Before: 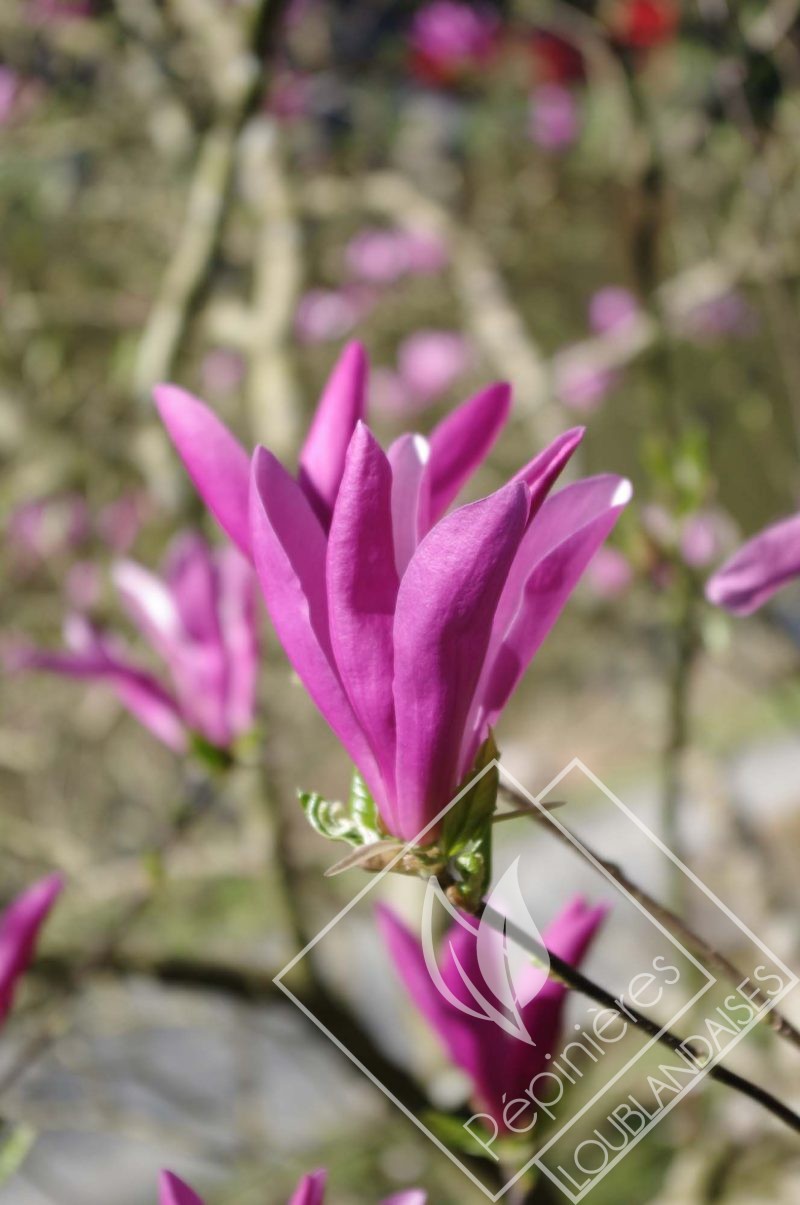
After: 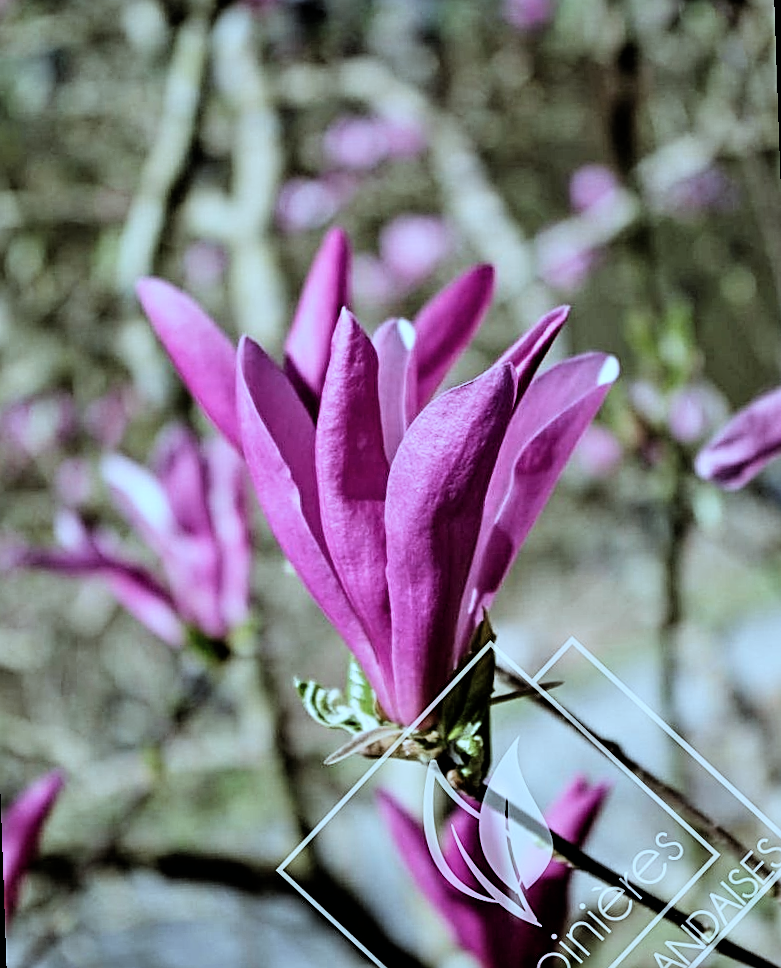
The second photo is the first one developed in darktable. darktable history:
white balance: emerald 1
crop: left 1.507%, top 6.147%, right 1.379%, bottom 6.637%
exposure: black level correction 0.002, compensate highlight preservation false
color correction: highlights a* -9.73, highlights b* -21.22
sharpen: on, module defaults
rotate and perspective: rotation -2°, crop left 0.022, crop right 0.978, crop top 0.049, crop bottom 0.951
contrast equalizer: octaves 7, y [[0.5, 0.542, 0.583, 0.625, 0.667, 0.708], [0.5 ×6], [0.5 ×6], [0 ×6], [0 ×6]]
filmic rgb: black relative exposure -5 EV, hardness 2.88, contrast 1.4, highlights saturation mix -20%
